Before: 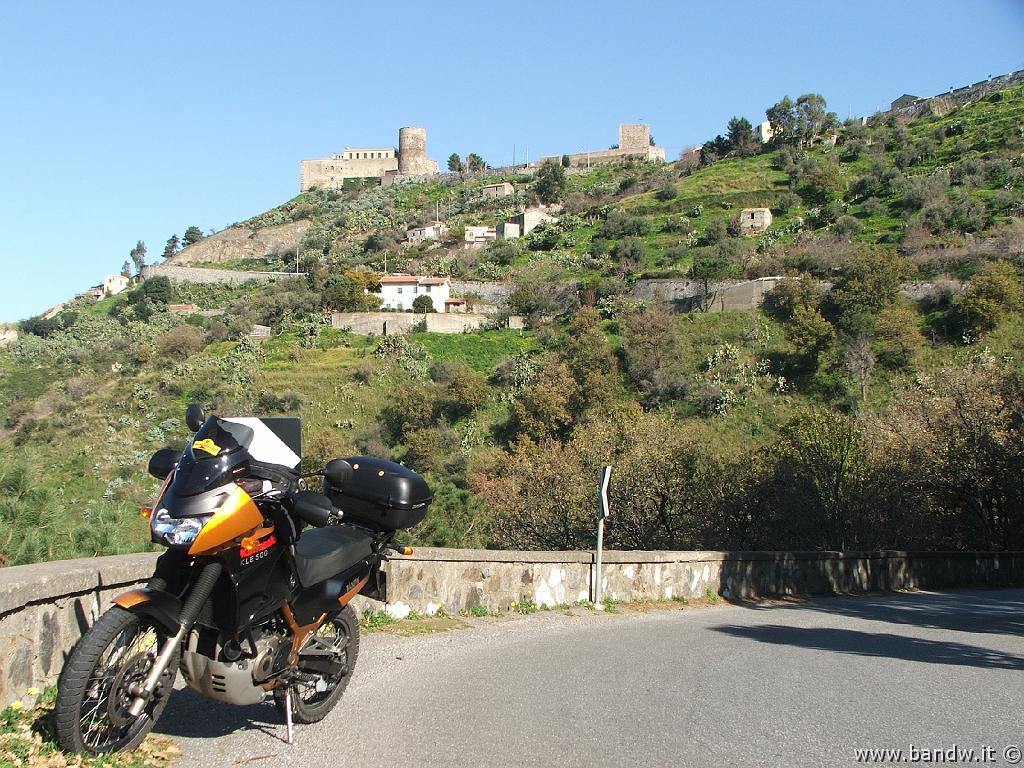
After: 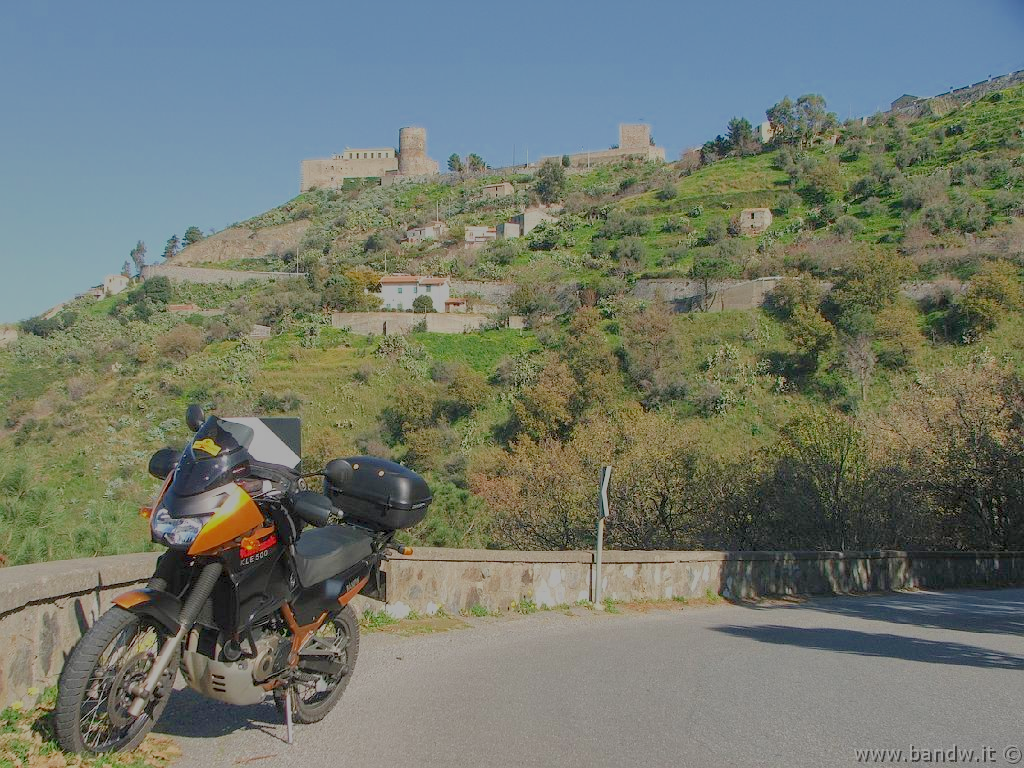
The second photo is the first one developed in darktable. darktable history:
filmic rgb: black relative exposure -16 EV, white relative exposure 8 EV, threshold 3 EV, hardness 4.17, latitude 50%, contrast 0.5, color science v5 (2021), contrast in shadows safe, contrast in highlights safe, enable highlight reconstruction true
local contrast: on, module defaults
shadows and highlights: soften with gaussian
